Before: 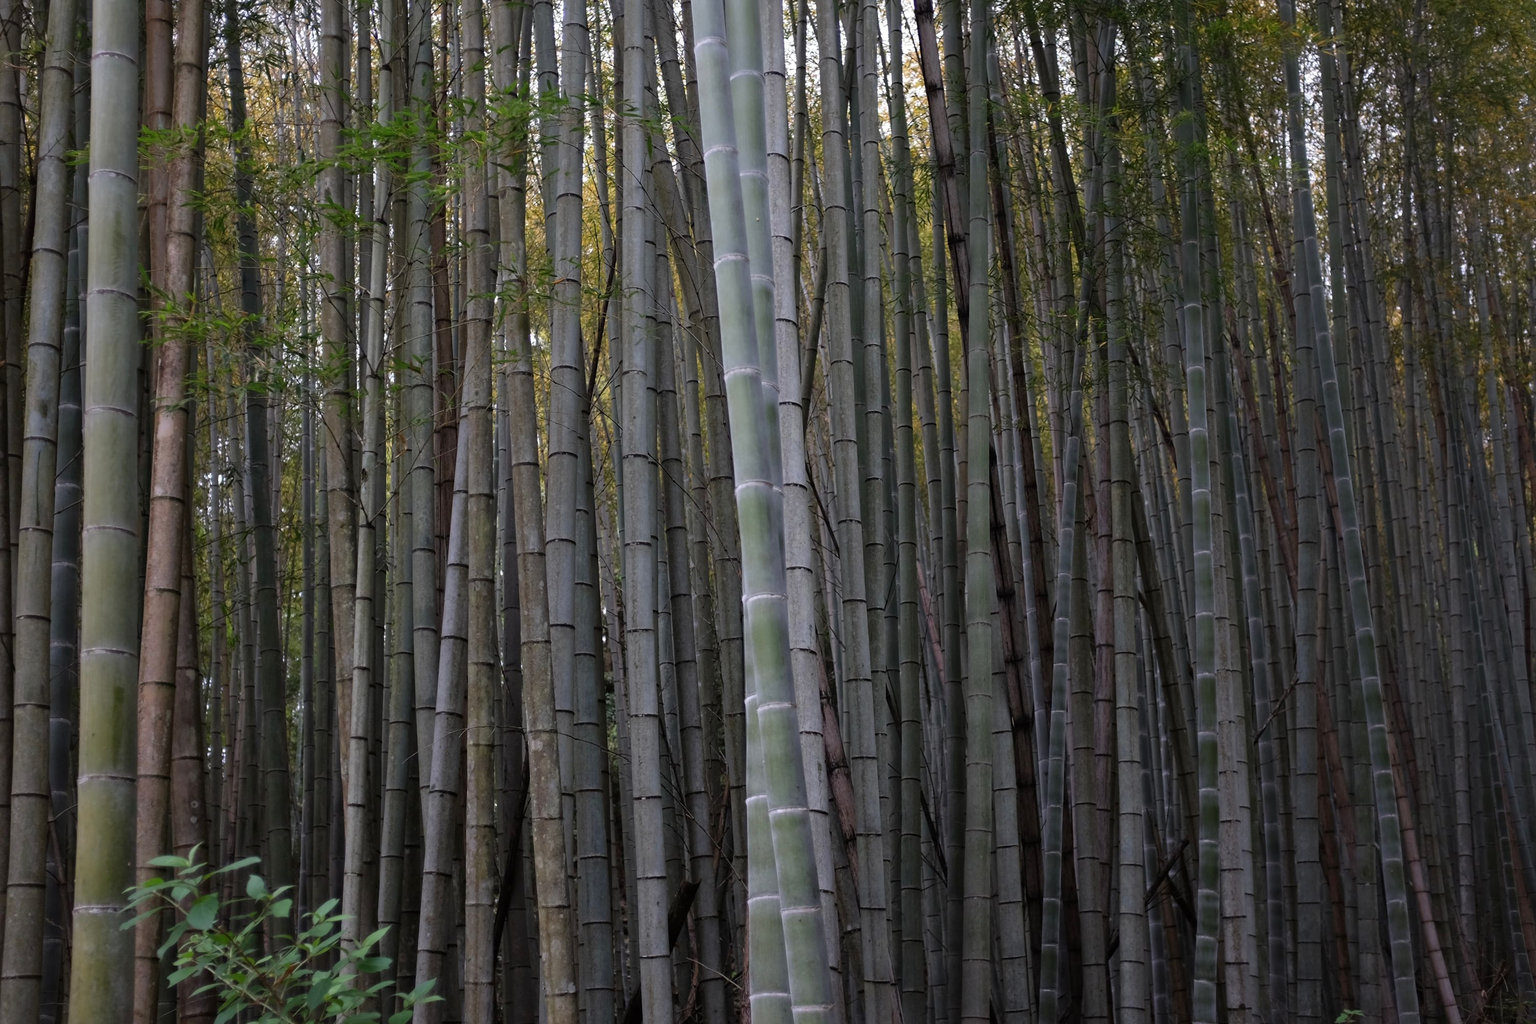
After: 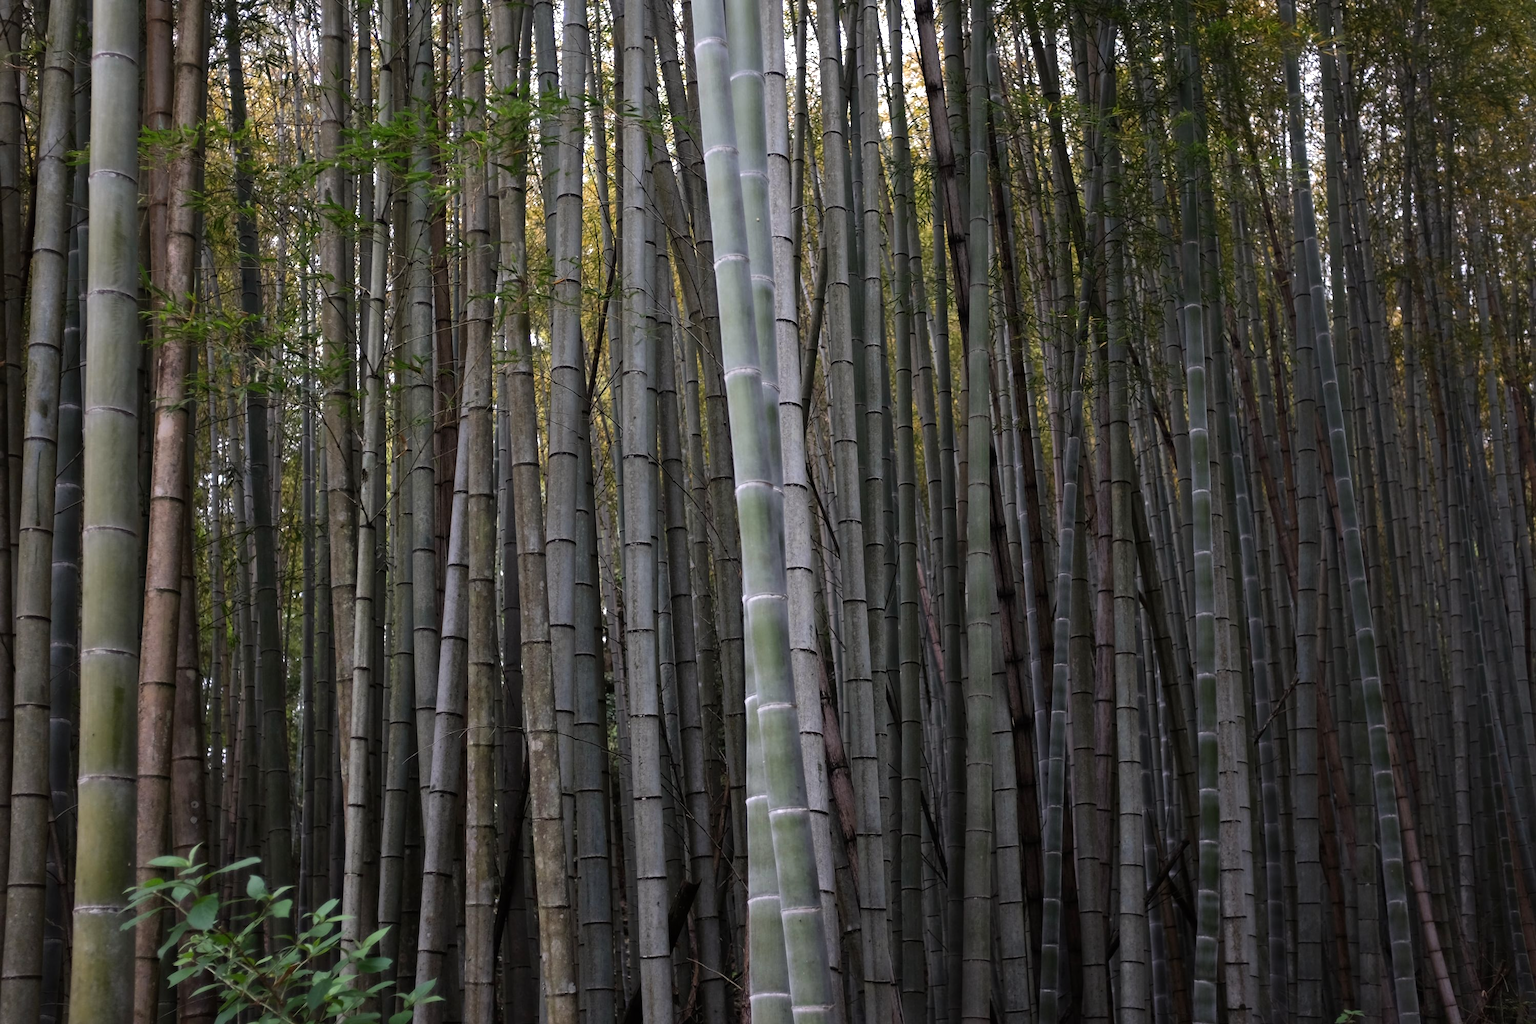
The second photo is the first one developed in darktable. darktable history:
tone equalizer: -8 EV -0.391 EV, -7 EV -0.372 EV, -6 EV -0.346 EV, -5 EV -0.209 EV, -3 EV 0.234 EV, -2 EV 0.321 EV, -1 EV 0.412 EV, +0 EV 0.438 EV, edges refinement/feathering 500, mask exposure compensation -1.57 EV, preserve details no
color calibration: x 0.341, y 0.355, temperature 5135.45 K
